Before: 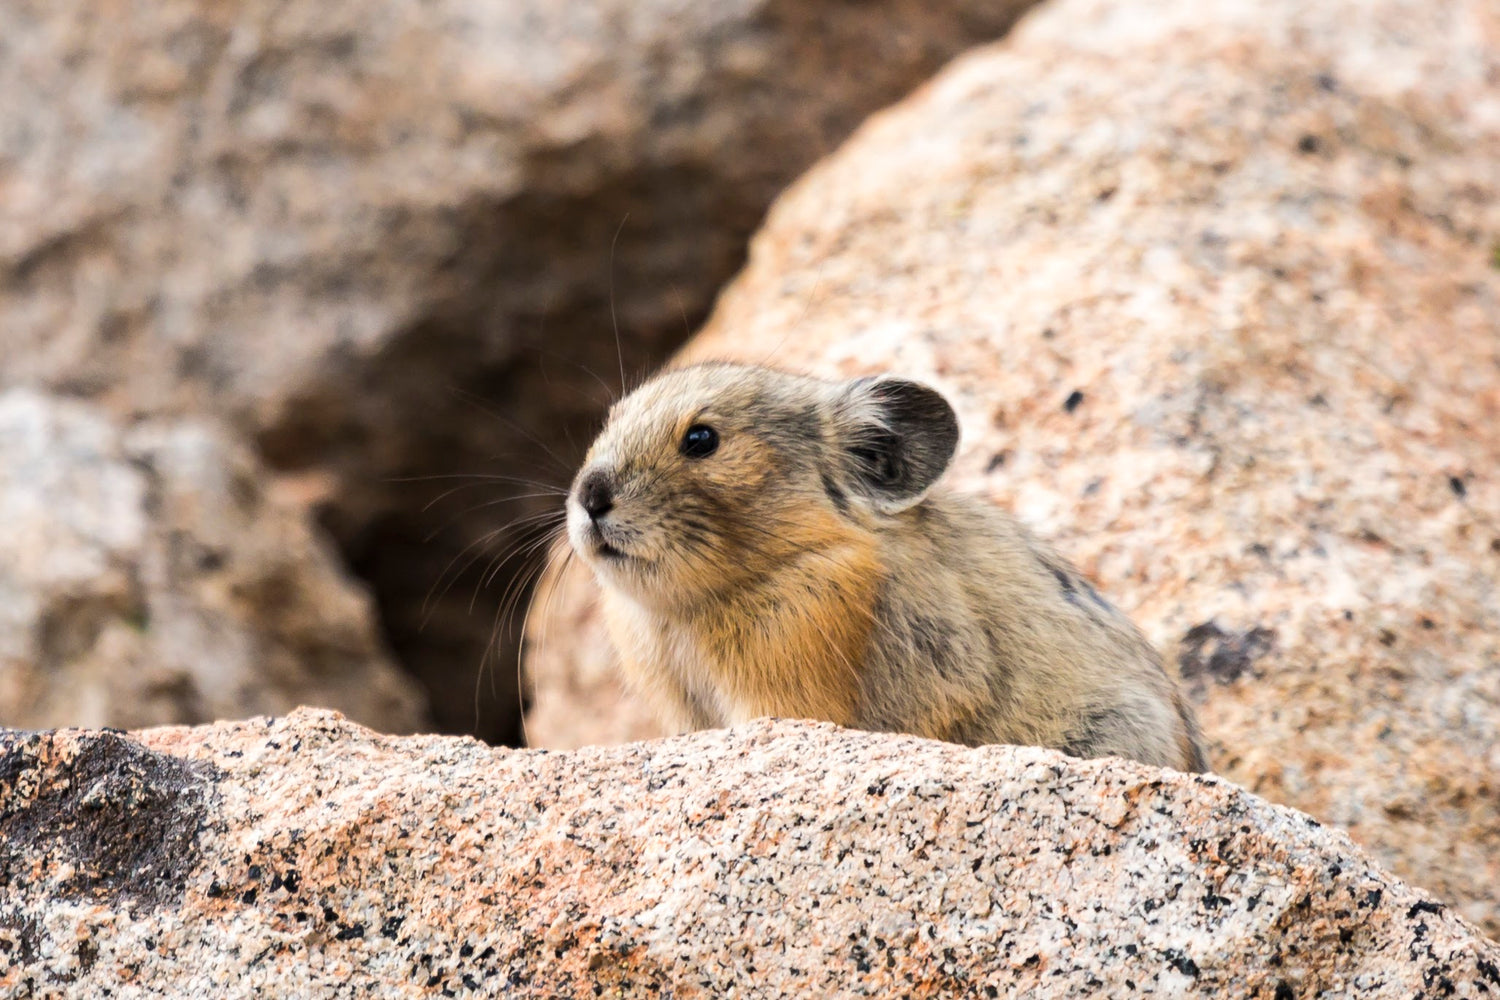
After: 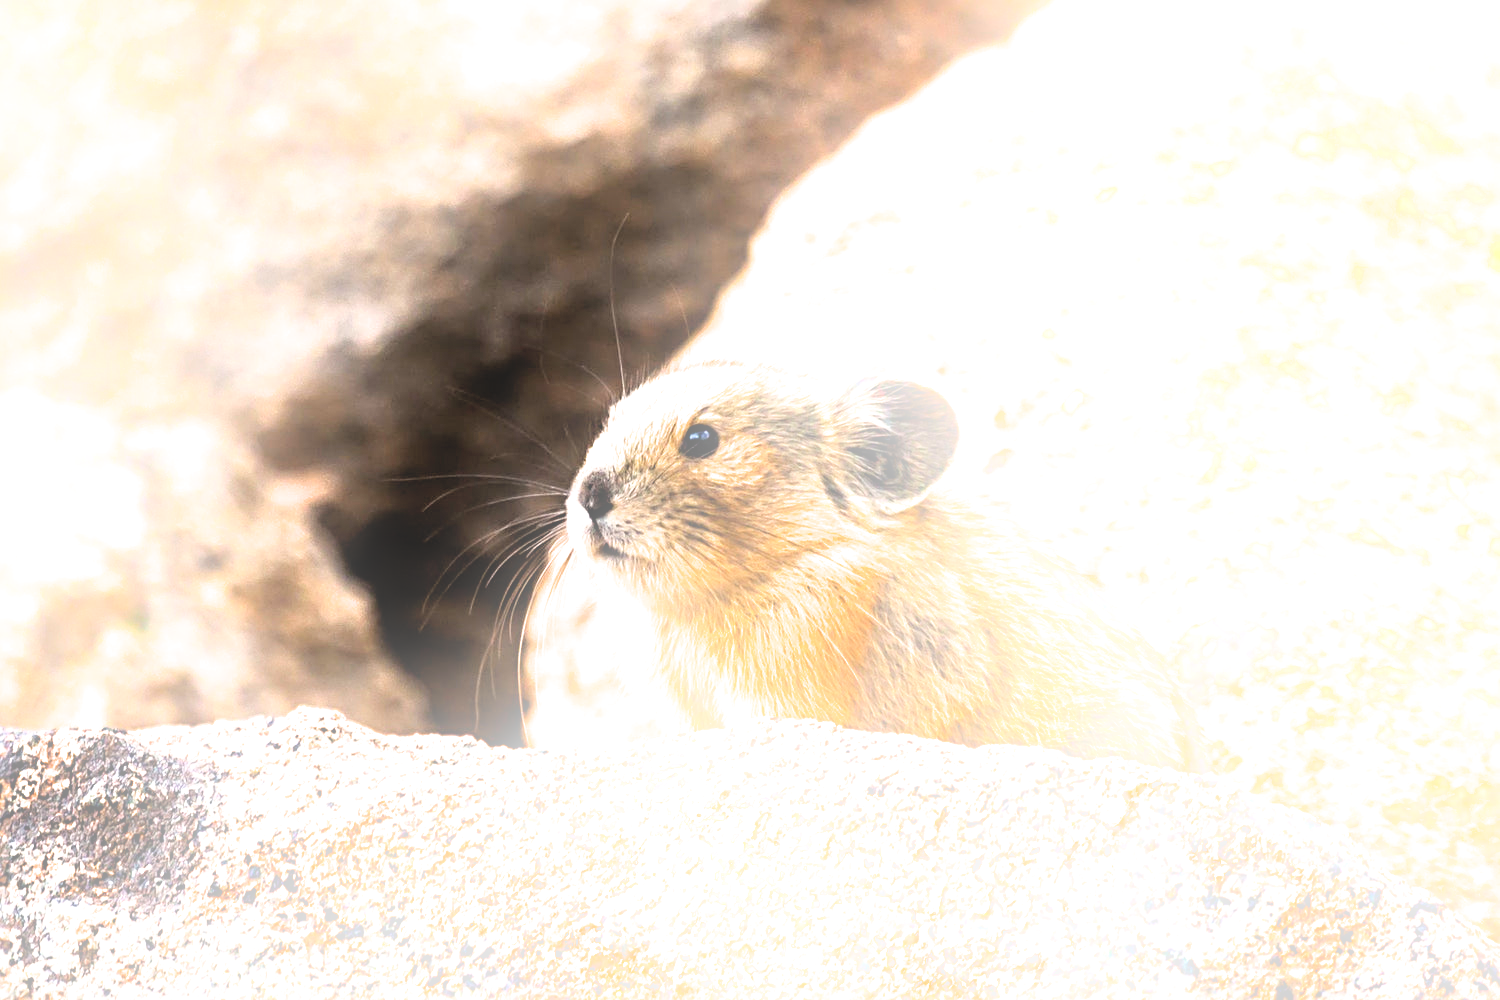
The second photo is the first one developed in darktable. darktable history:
filmic rgb: white relative exposure 2.34 EV, hardness 6.59
sharpen: radius 4
bloom: on, module defaults
exposure: exposure 0.781 EV, compensate highlight preservation false
